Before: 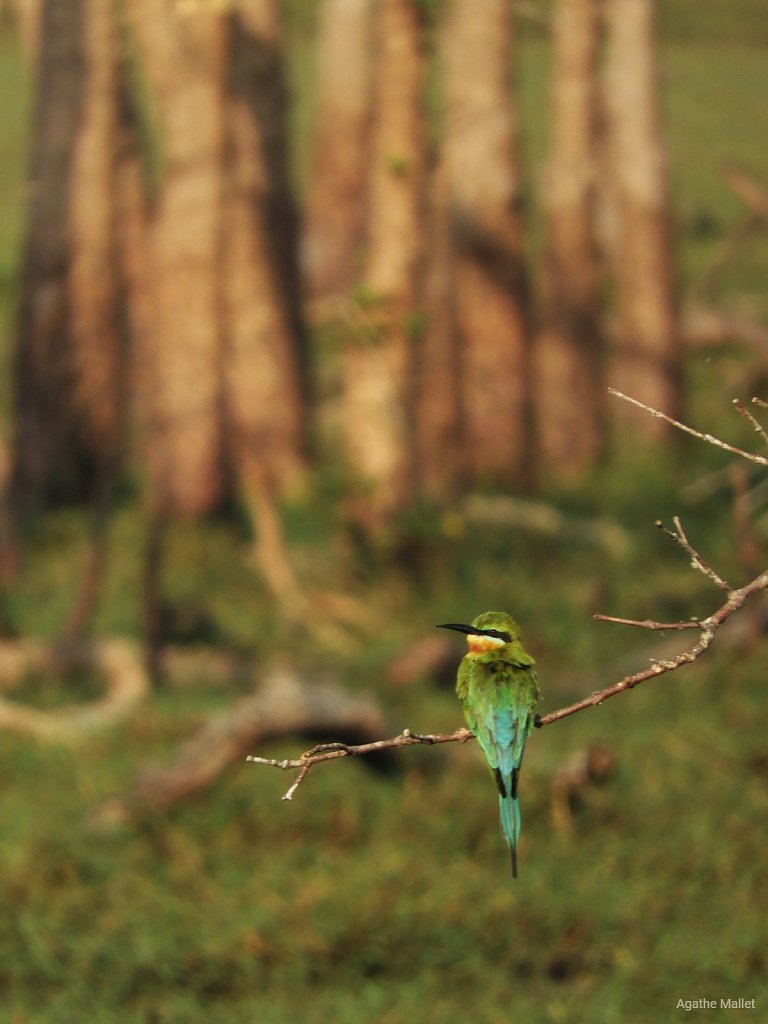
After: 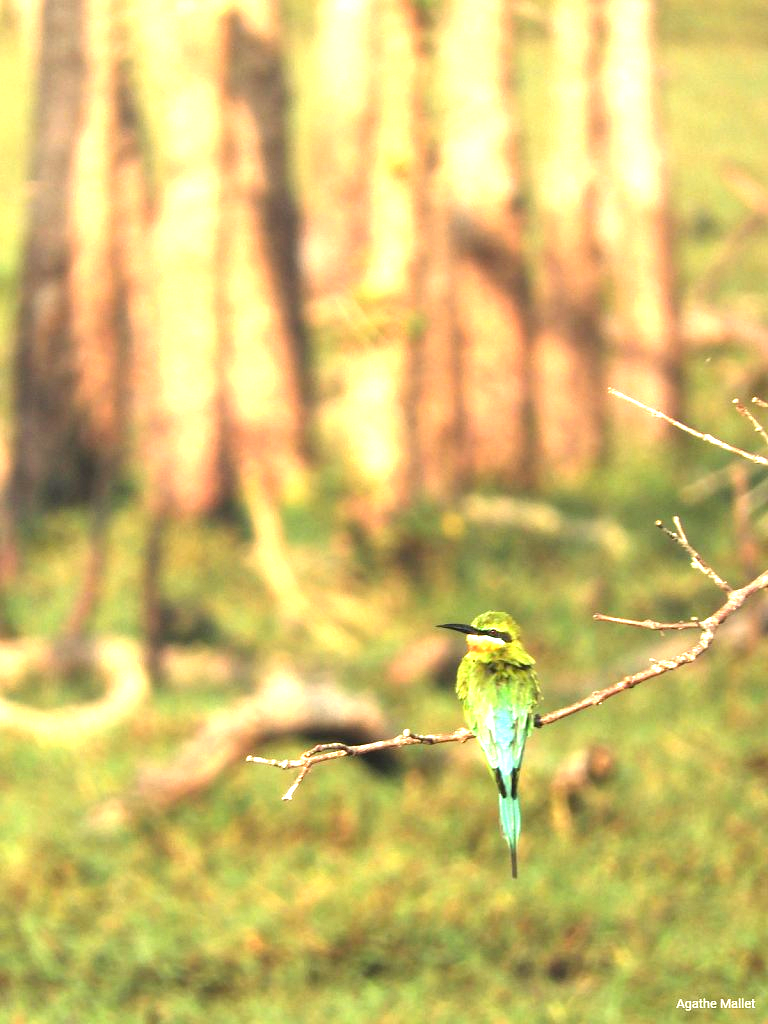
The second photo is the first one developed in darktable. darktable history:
exposure: black level correction 0, exposure 2.102 EV, compensate highlight preservation false
